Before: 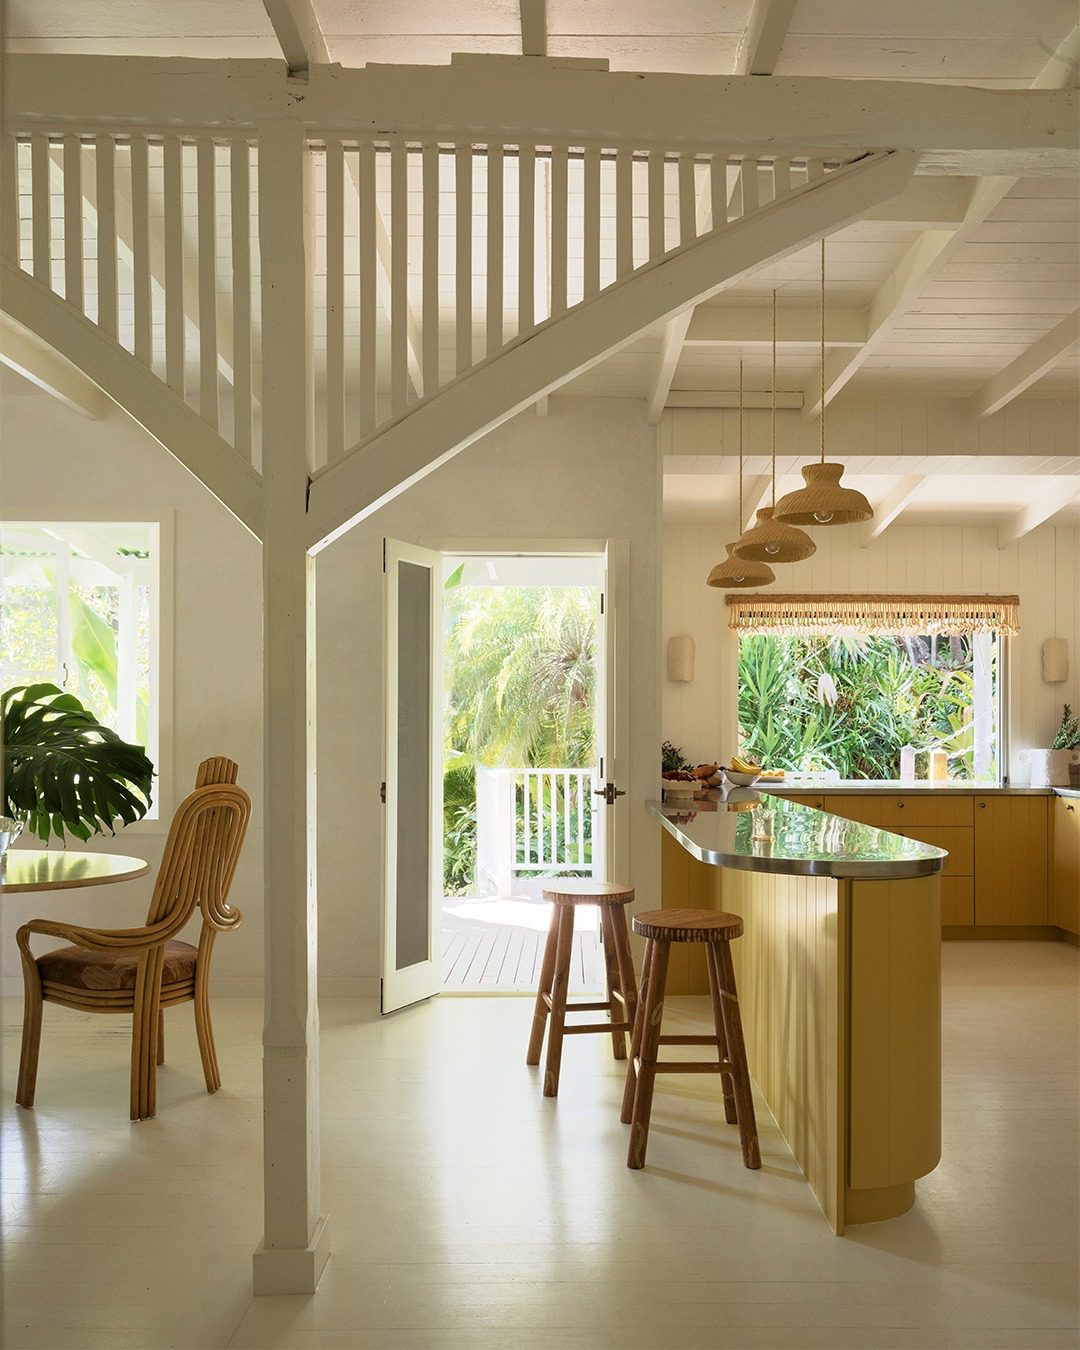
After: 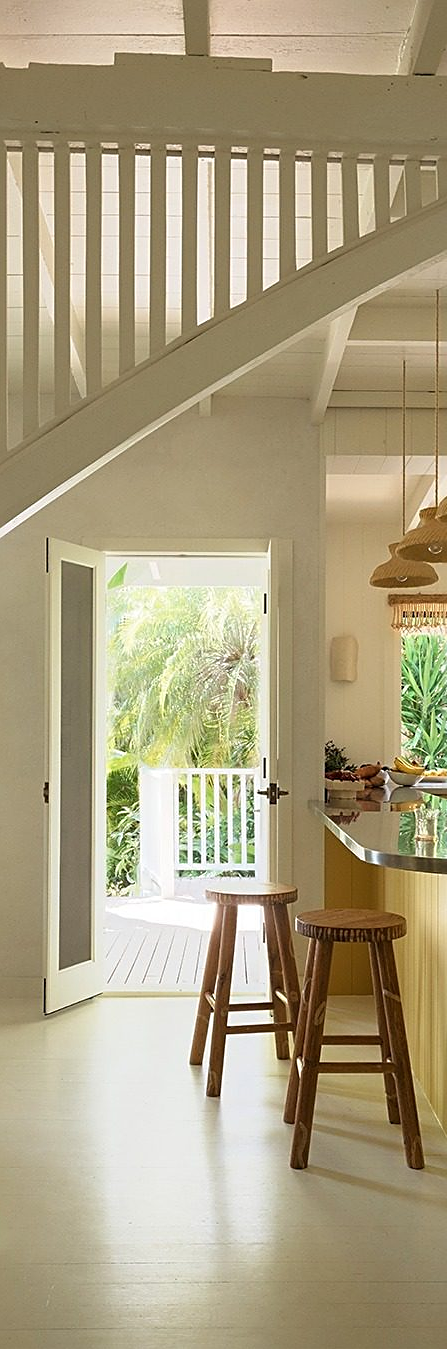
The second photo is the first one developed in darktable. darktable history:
crop: left 31.23%, right 27.351%
sharpen: on, module defaults
tone equalizer: on, module defaults
